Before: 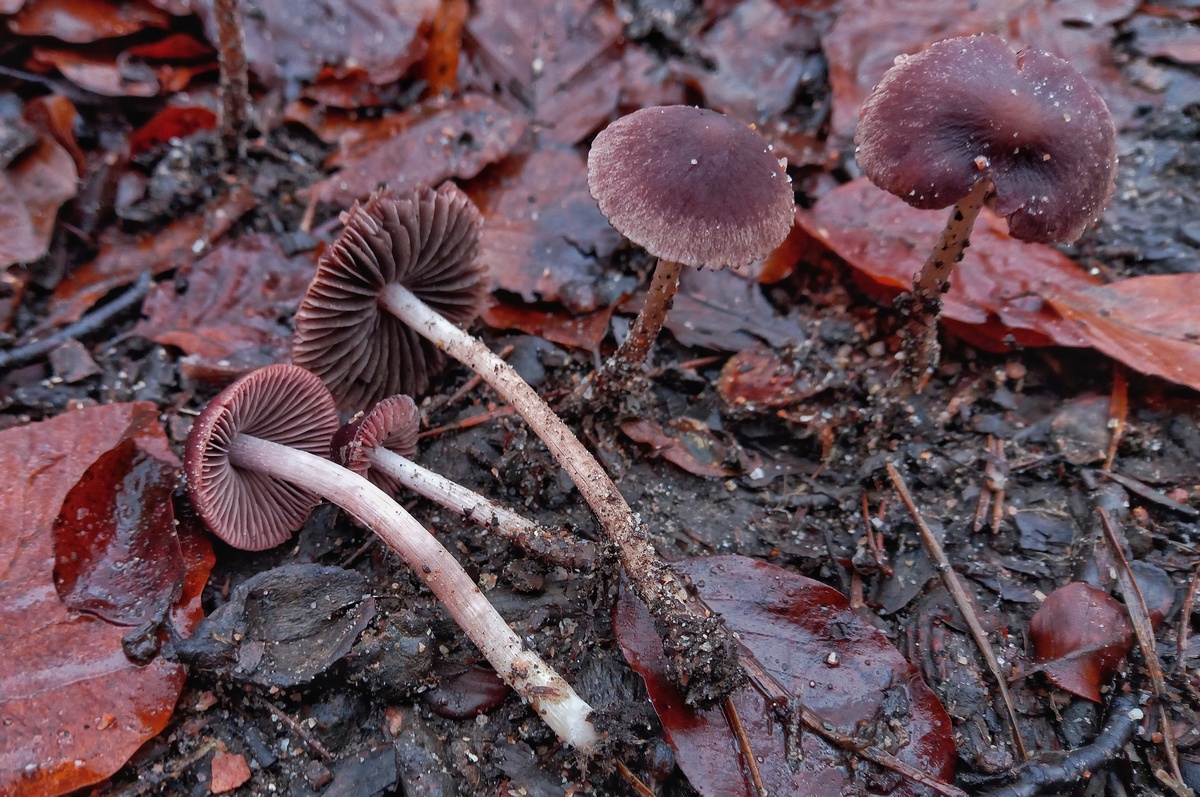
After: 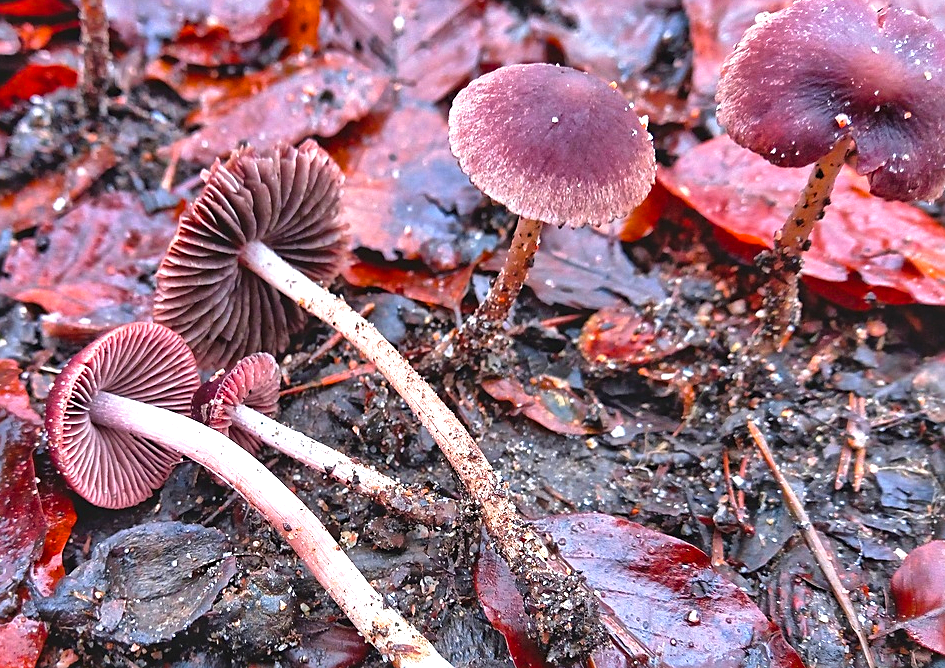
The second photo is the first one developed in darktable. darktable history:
crop: left 11.623%, top 5.37%, right 9.576%, bottom 10.699%
sharpen: on, module defaults
exposure: black level correction -0.002, exposure 0.536 EV, compensate exposure bias true, compensate highlight preservation false
color balance rgb: linear chroma grading › global chroma 16.059%, perceptual saturation grading › global saturation 19.735%, global vibrance 14.944%
shadows and highlights: shadows 61.03, soften with gaussian
